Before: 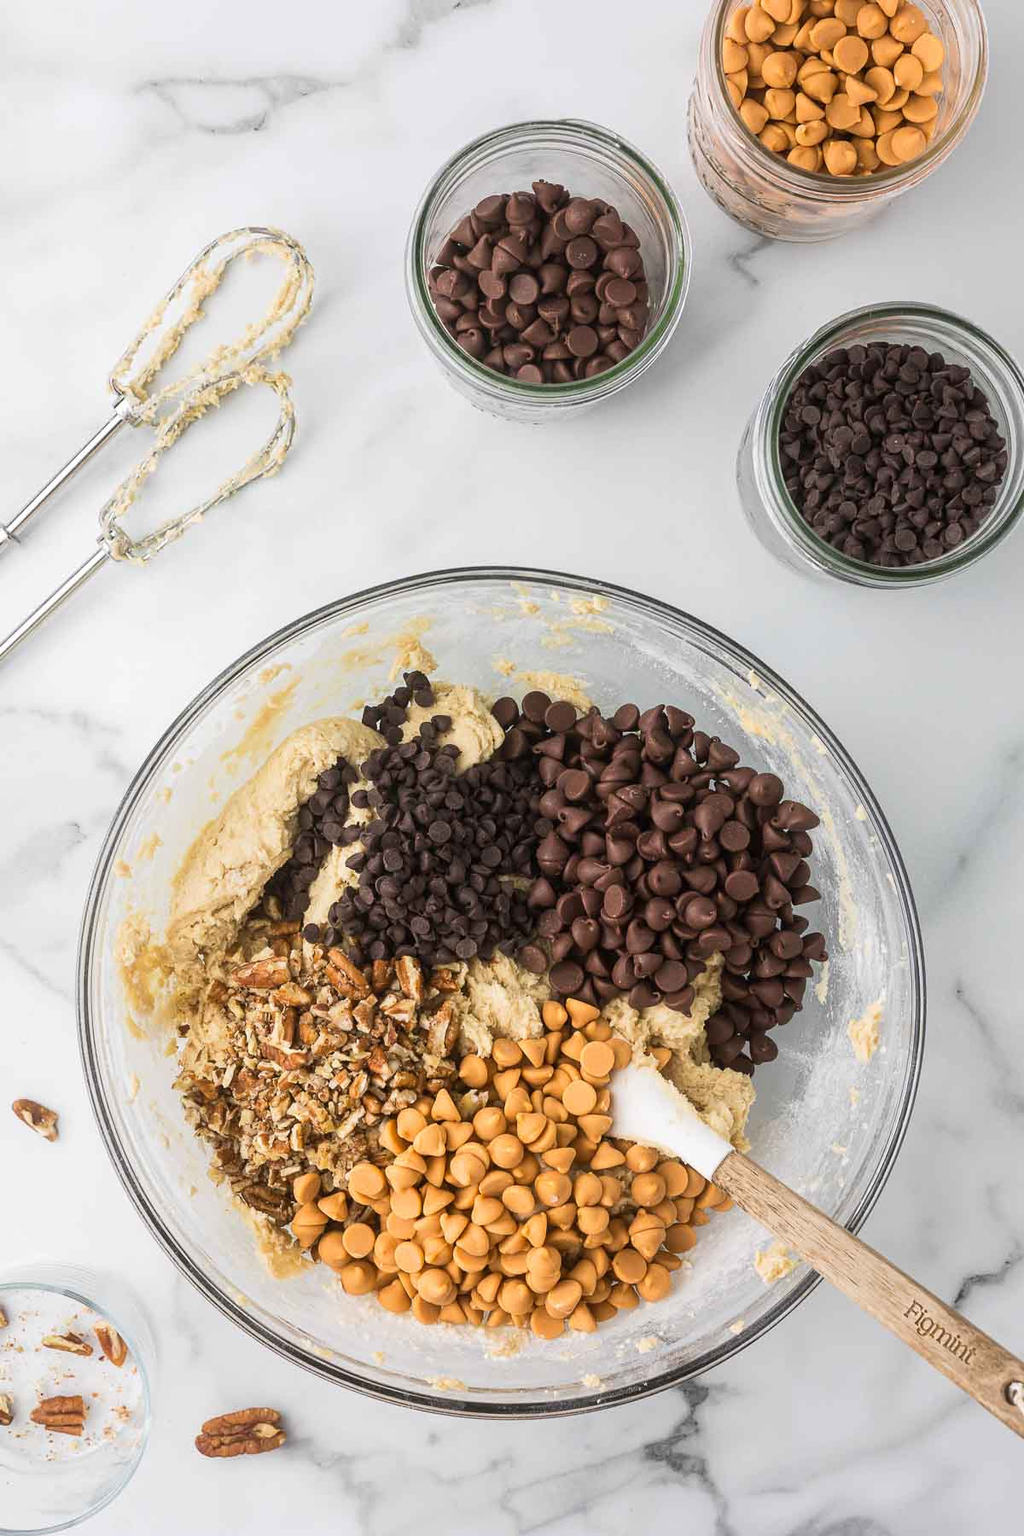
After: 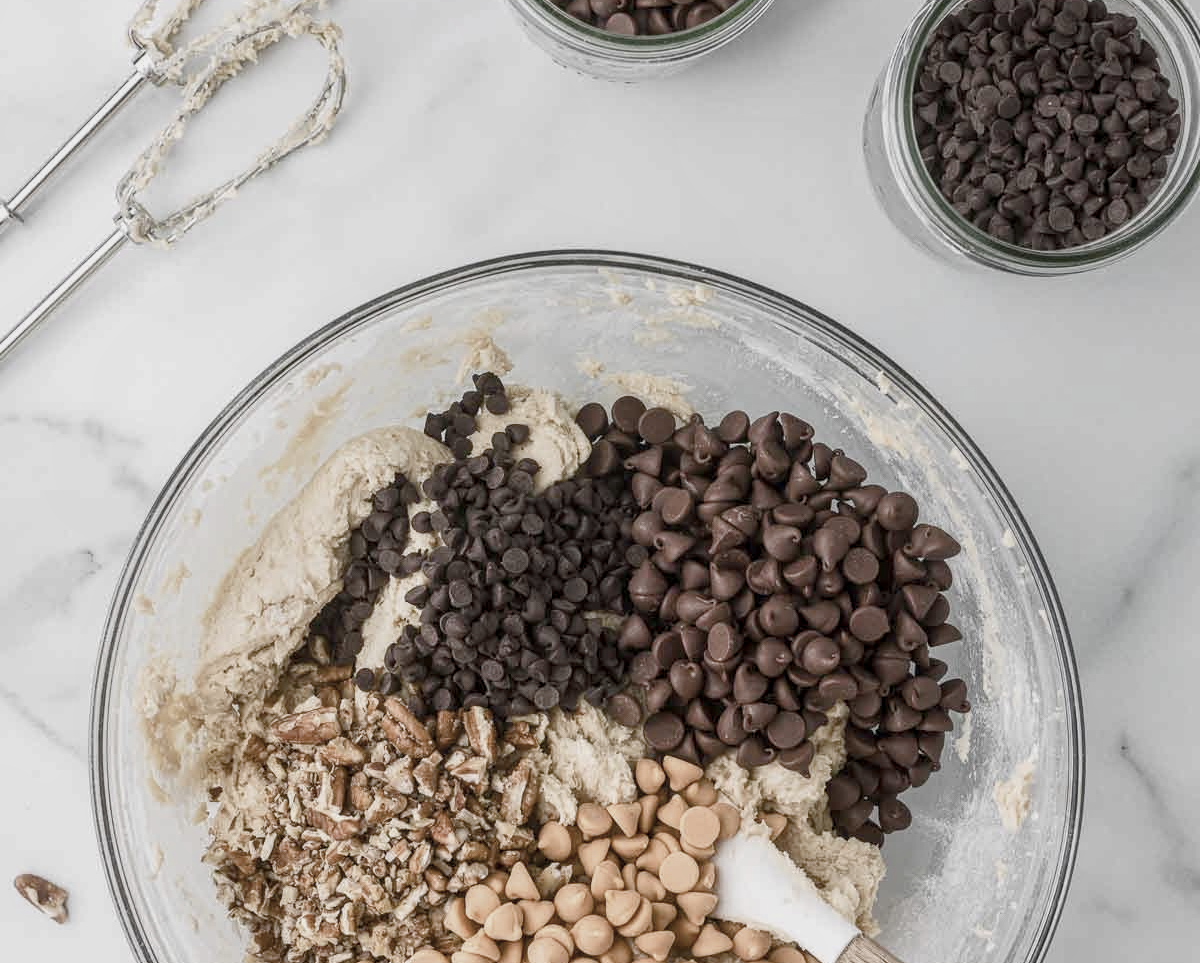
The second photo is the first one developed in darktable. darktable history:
crop and rotate: top 23.043%, bottom 23.437%
color correction: saturation 0.5
local contrast: on, module defaults
color balance rgb: shadows lift › chroma 1%, shadows lift › hue 113°, highlights gain › chroma 0.2%, highlights gain › hue 333°, perceptual saturation grading › global saturation 20%, perceptual saturation grading › highlights -50%, perceptual saturation grading › shadows 25%, contrast -10%
